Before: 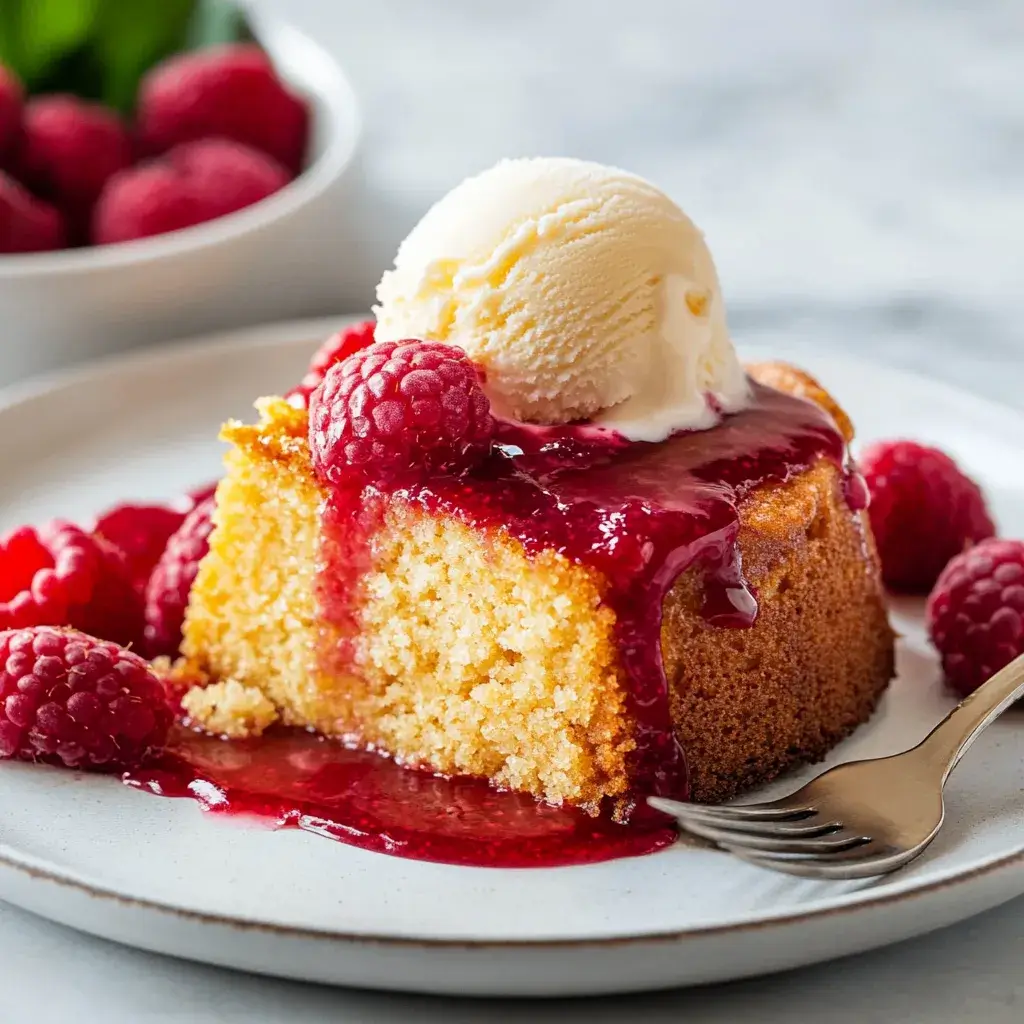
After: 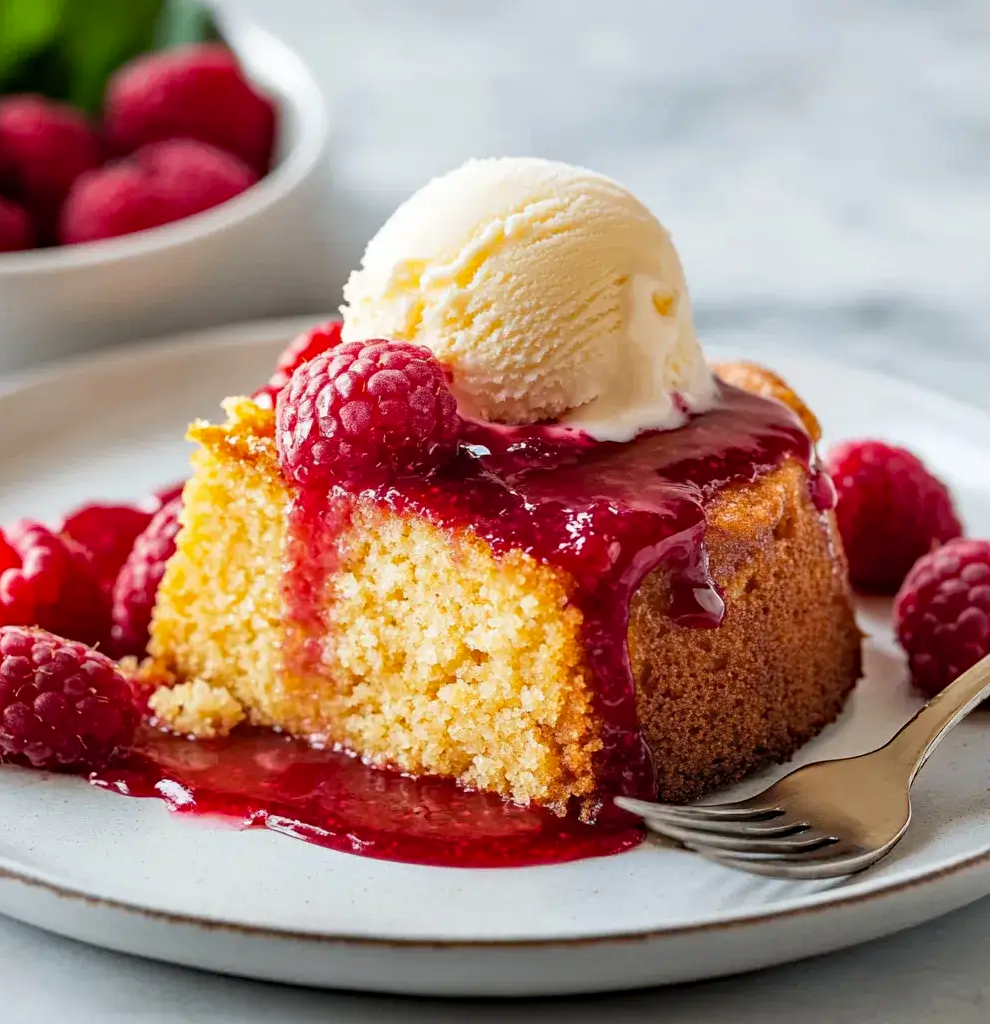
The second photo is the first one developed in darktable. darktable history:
crop and rotate: left 3.238%
haze removal: compatibility mode true, adaptive false
